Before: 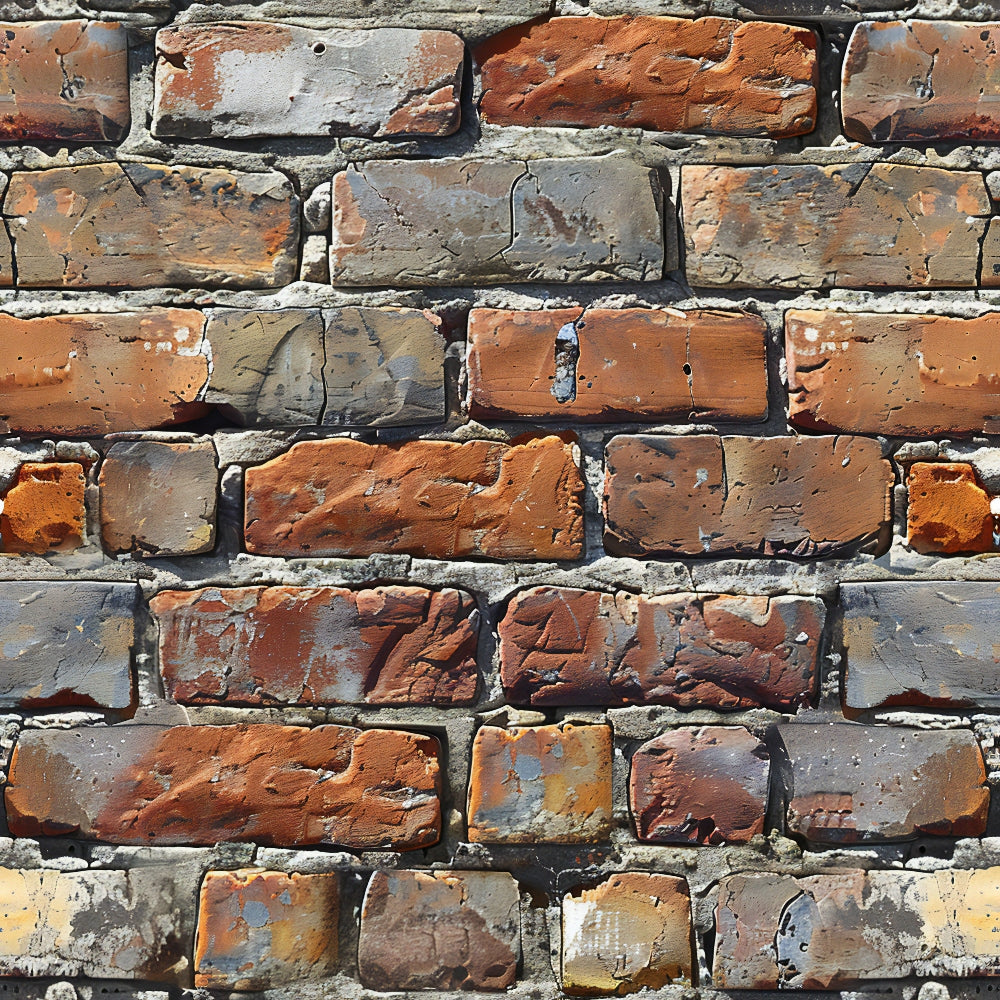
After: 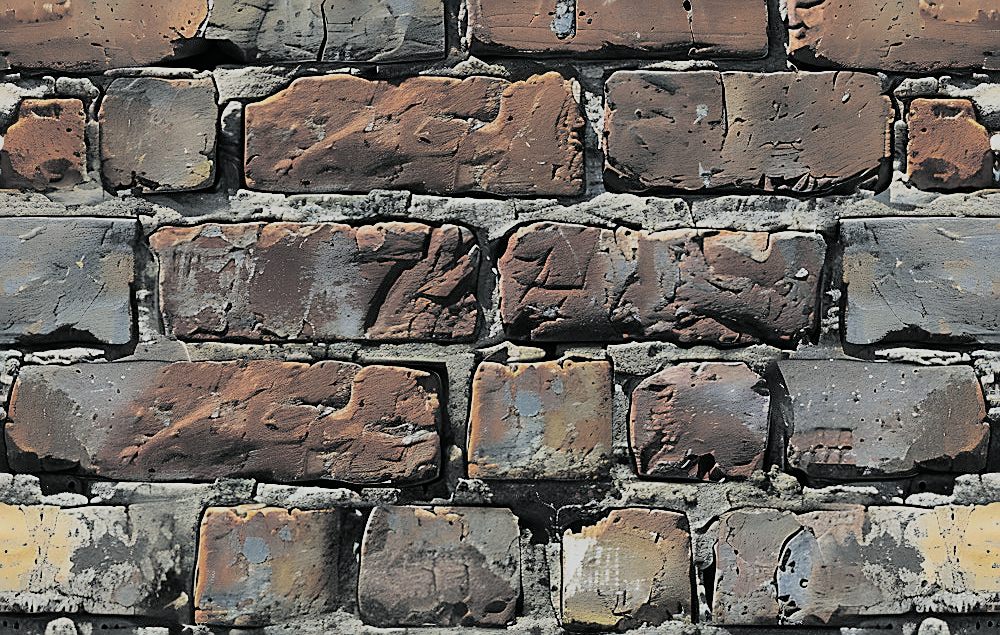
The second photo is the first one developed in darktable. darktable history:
sharpen: on, module defaults
exposure: black level correction 0, compensate exposure bias true, compensate highlight preservation false
crop and rotate: top 36.435%
split-toning: shadows › hue 190.8°, shadows › saturation 0.05, highlights › hue 54°, highlights › saturation 0.05, compress 0%
filmic rgb: black relative exposure -7.75 EV, white relative exposure 4.4 EV, threshold 3 EV, hardness 3.76, latitude 38.11%, contrast 0.966, highlights saturation mix 10%, shadows ↔ highlights balance 4.59%, color science v4 (2020), enable highlight reconstruction true
